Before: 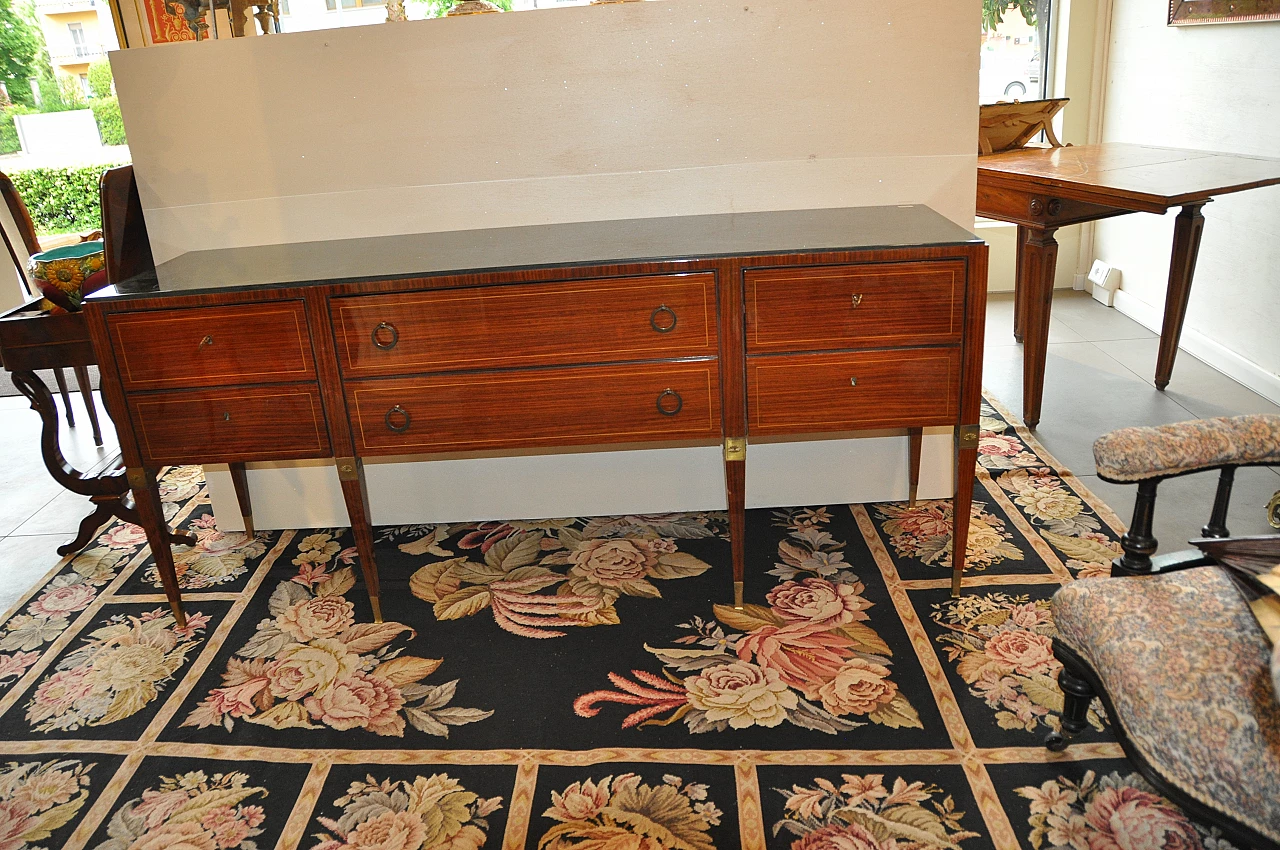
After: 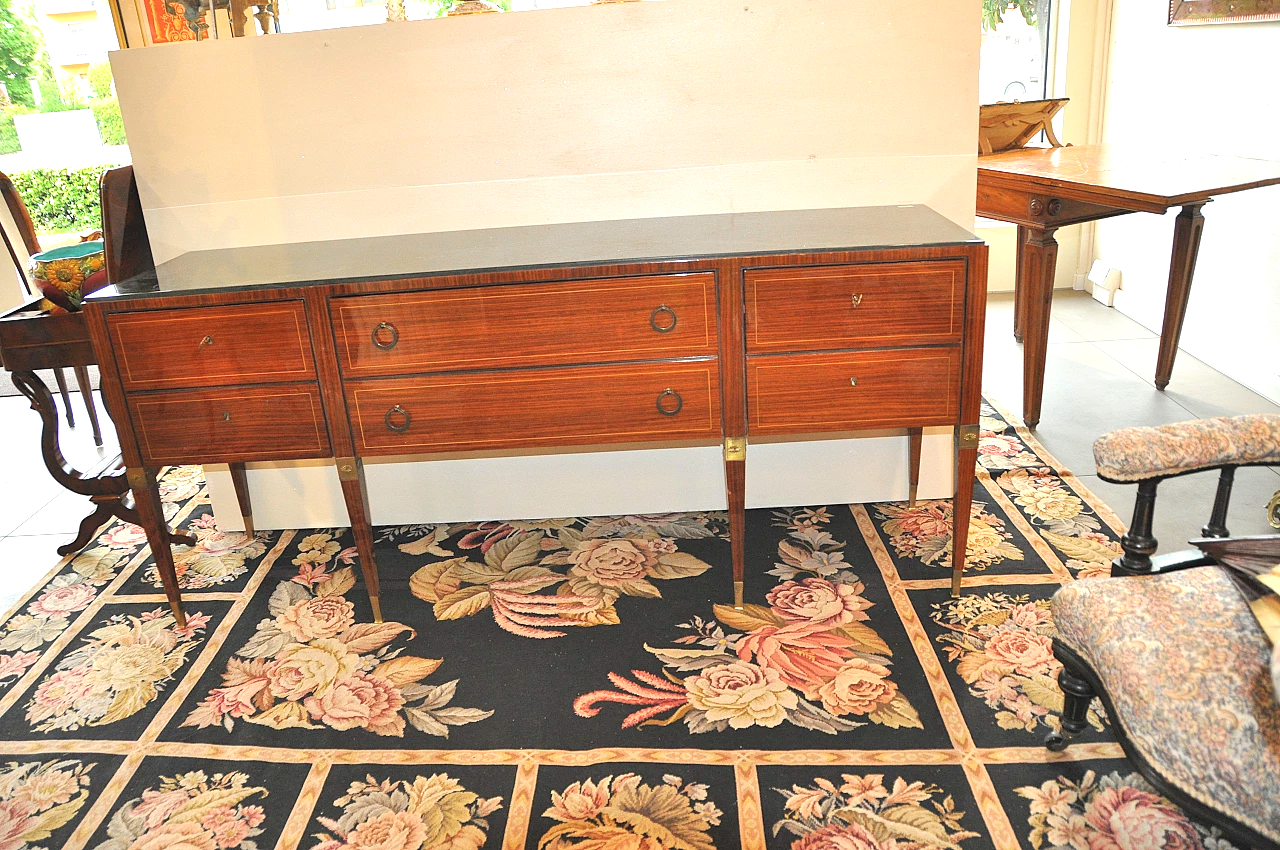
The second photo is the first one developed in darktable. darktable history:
exposure: black level correction 0, exposure 0.7 EV, compensate exposure bias true, compensate highlight preservation false
contrast brightness saturation: brightness 0.13
